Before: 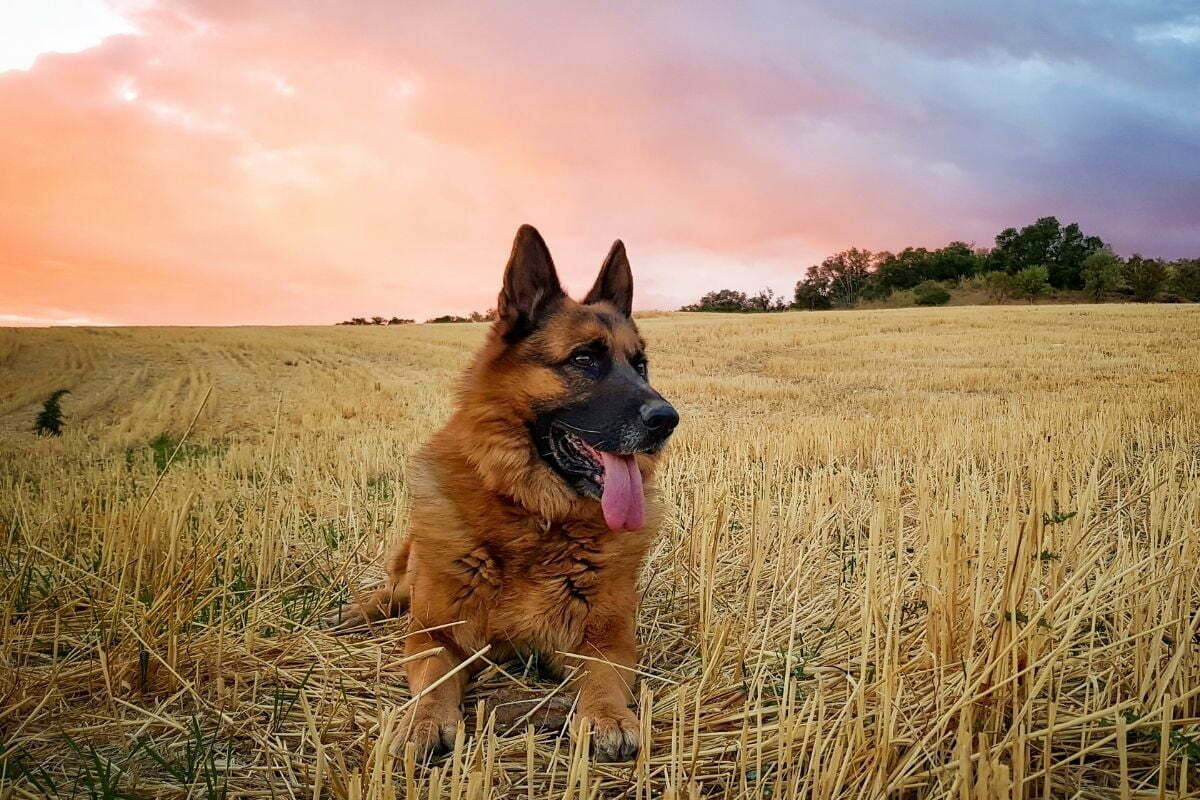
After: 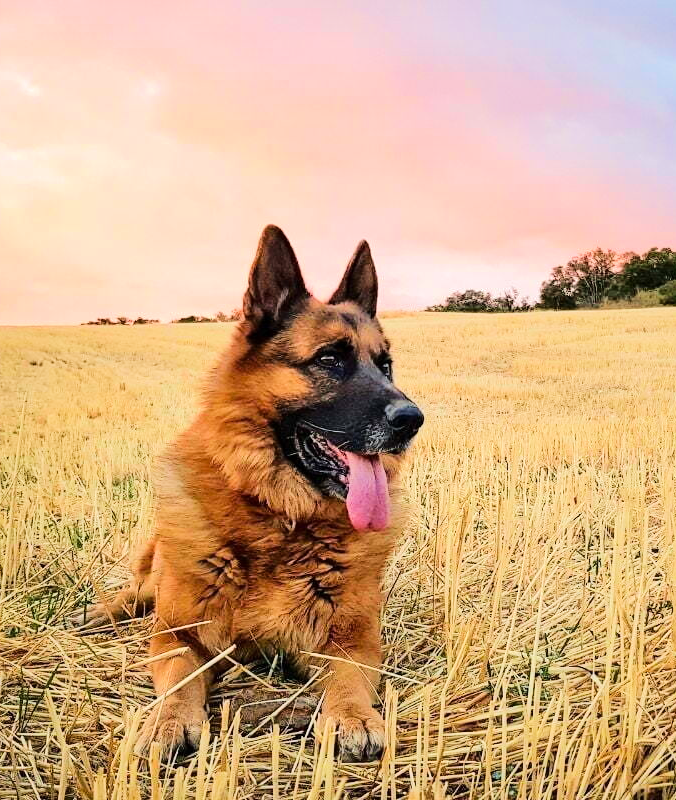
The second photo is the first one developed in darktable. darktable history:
crop: left 21.258%, right 22.375%
tone equalizer: -7 EV 0.159 EV, -6 EV 0.594 EV, -5 EV 1.15 EV, -4 EV 1.31 EV, -3 EV 1.18 EV, -2 EV 0.6 EV, -1 EV 0.151 EV, edges refinement/feathering 500, mask exposure compensation -1.57 EV, preserve details no
